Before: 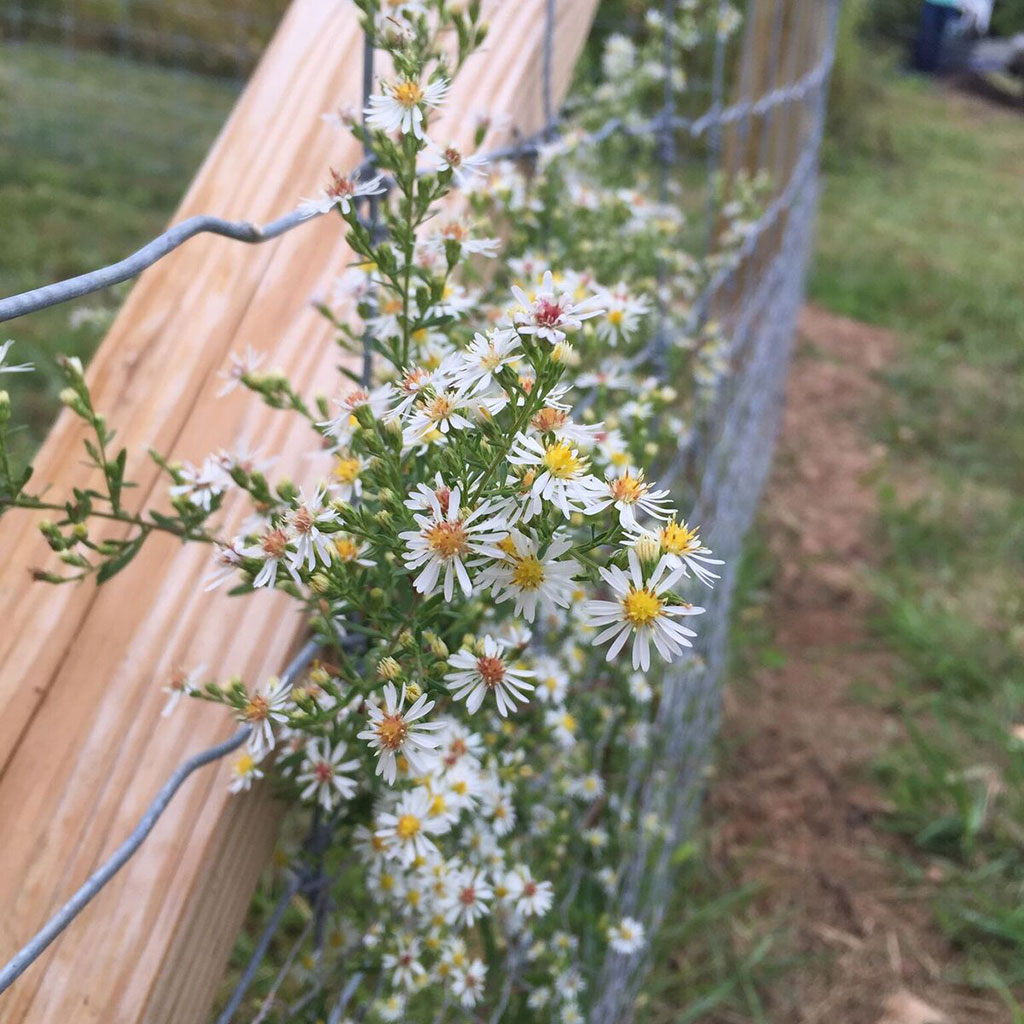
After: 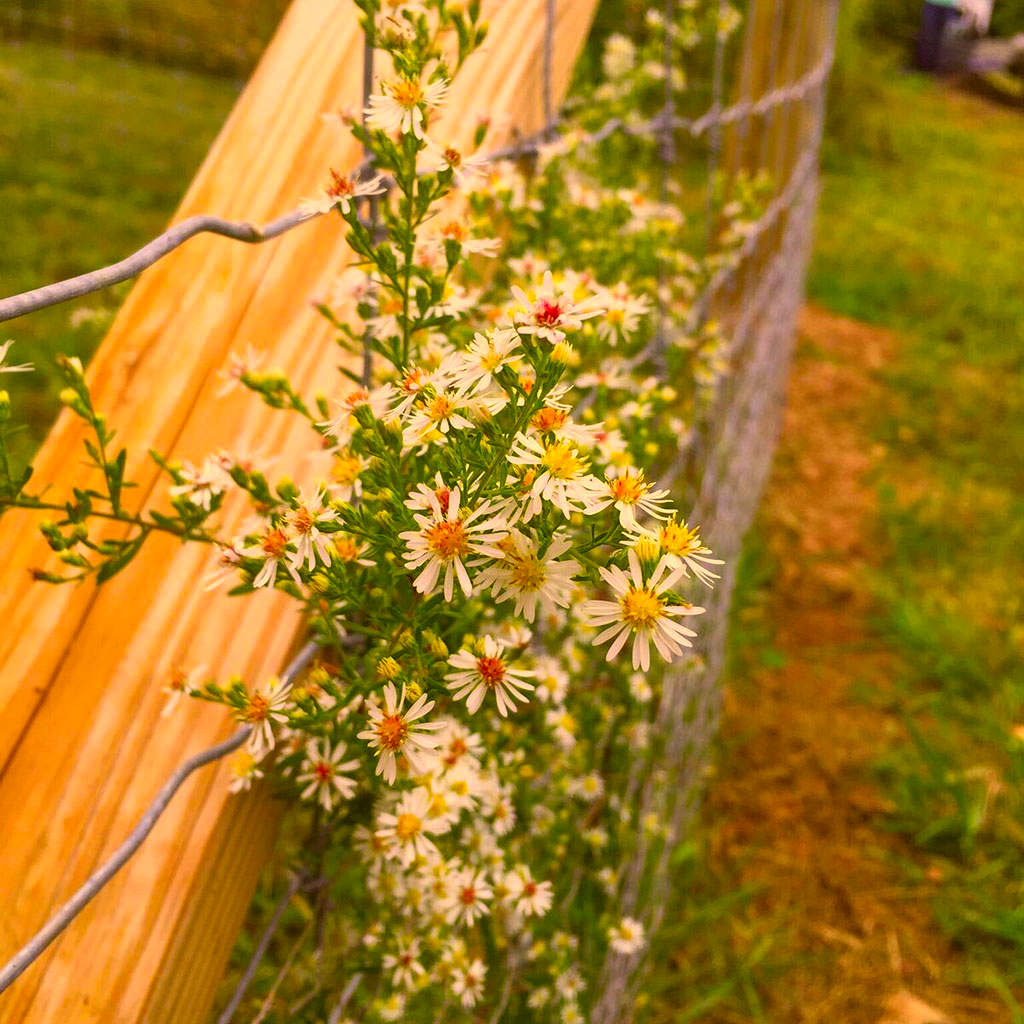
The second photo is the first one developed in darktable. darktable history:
color correction: highlights a* 10.44, highlights b* 30.04, shadows a* 2.73, shadows b* 17.51, saturation 1.72
local contrast: highlights 100%, shadows 100%, detail 120%, midtone range 0.2
tone equalizer: on, module defaults
